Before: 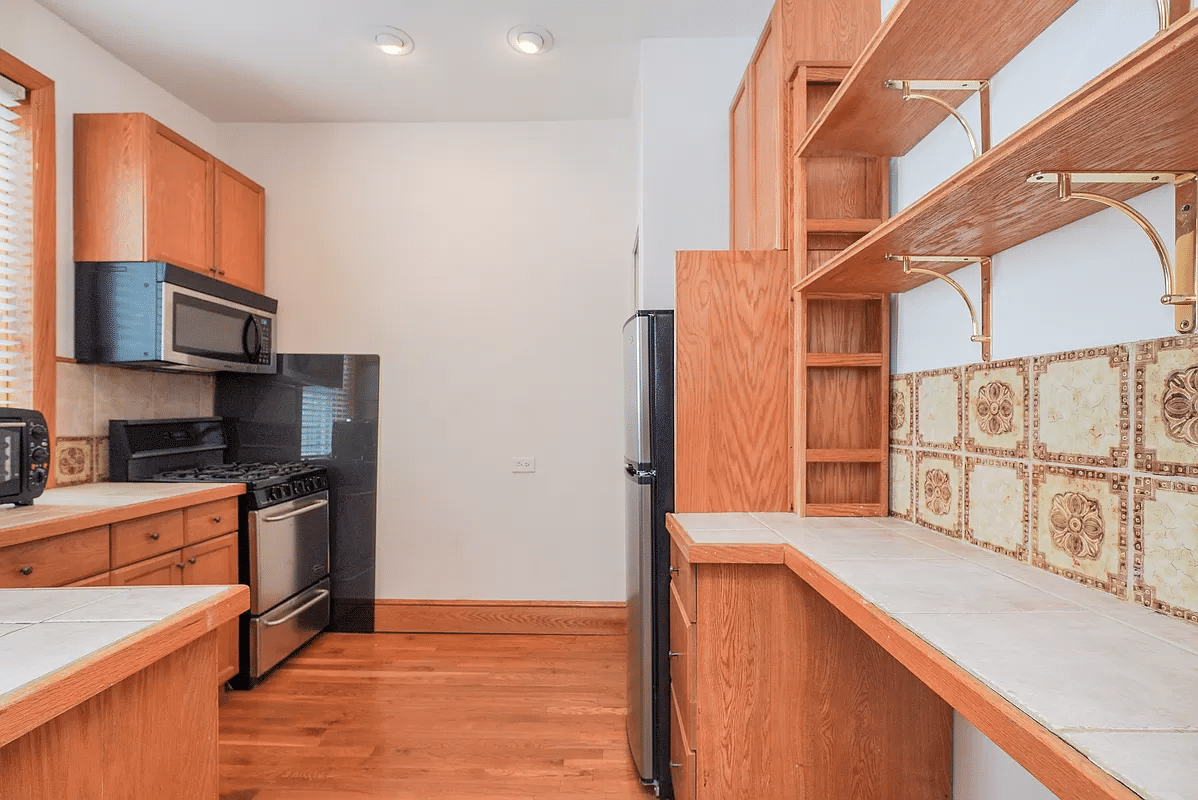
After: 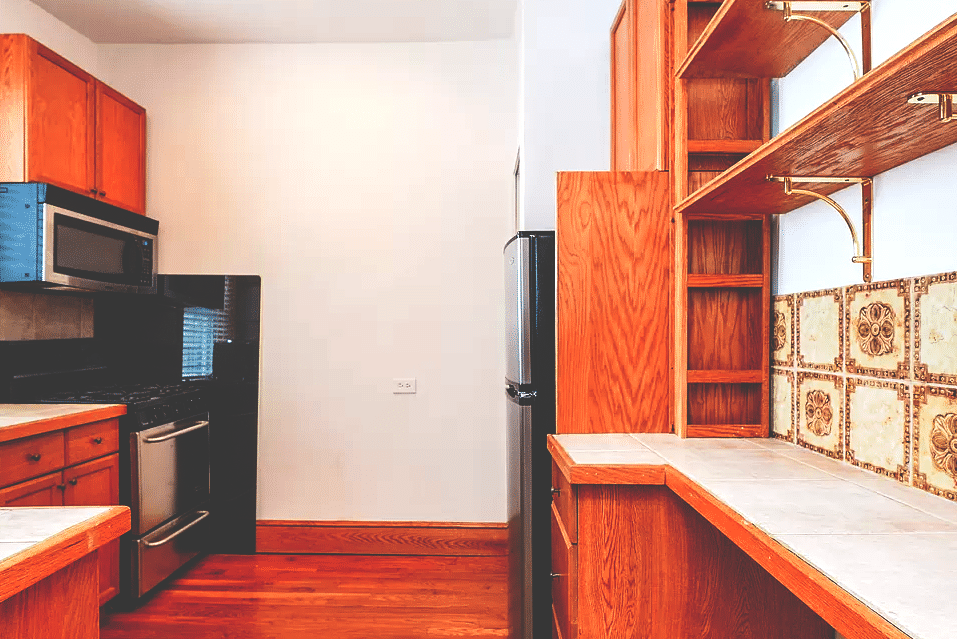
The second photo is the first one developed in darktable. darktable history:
base curve: curves: ch0 [(0, 0.036) (0.083, 0.04) (0.804, 1)], preserve colors none
exposure: exposure 0.2 EV, compensate highlight preservation false
crop and rotate: left 10.071%, top 10.071%, right 10.02%, bottom 10.02%
